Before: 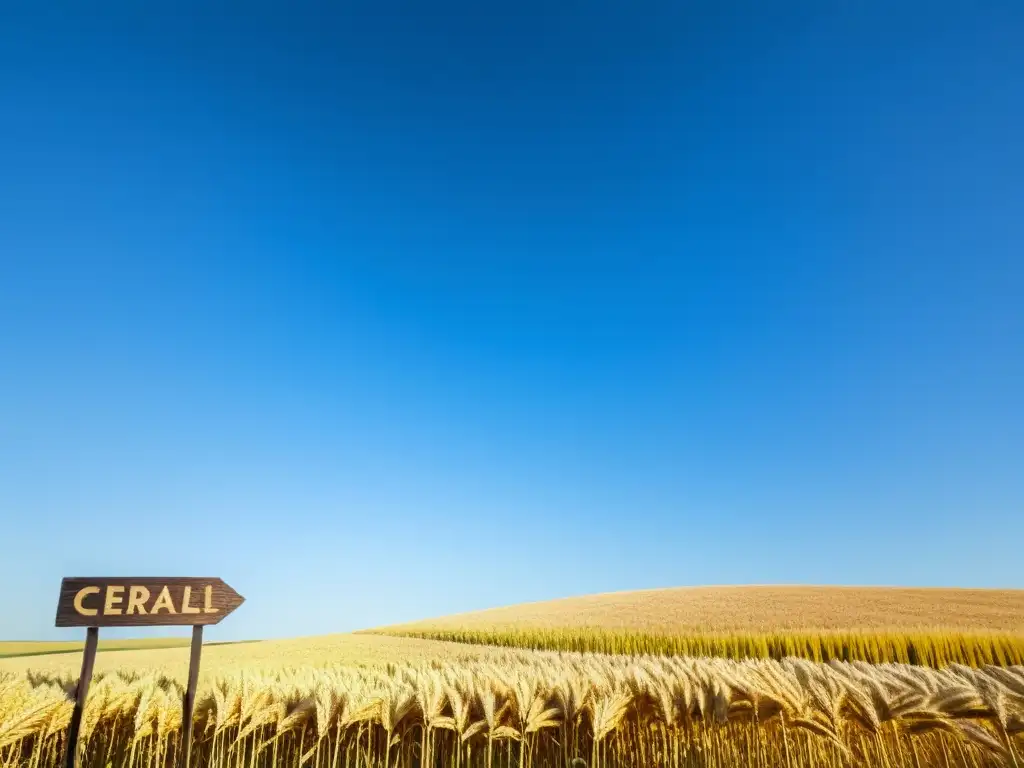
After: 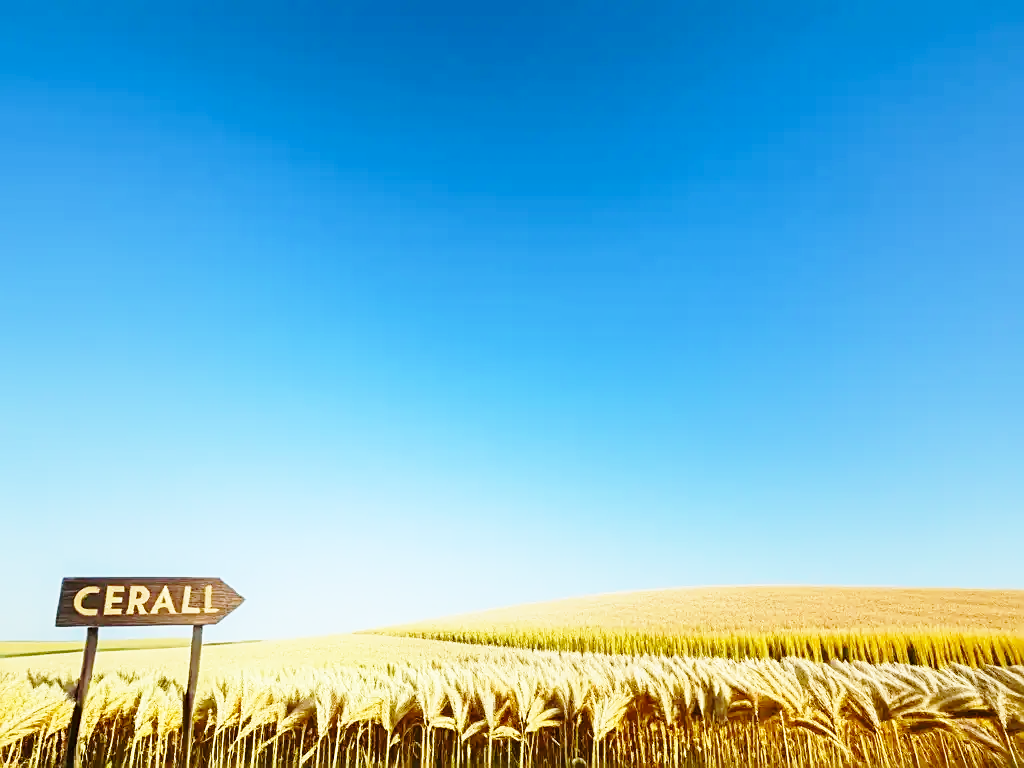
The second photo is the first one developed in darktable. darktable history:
sharpen: on, module defaults
base curve: curves: ch0 [(0, 0) (0.028, 0.03) (0.121, 0.232) (0.46, 0.748) (0.859, 0.968) (1, 1)], preserve colors none
color balance: lift [1.004, 1.002, 1.002, 0.998], gamma [1, 1.007, 1.002, 0.993], gain [1, 0.977, 1.013, 1.023], contrast -3.64%
